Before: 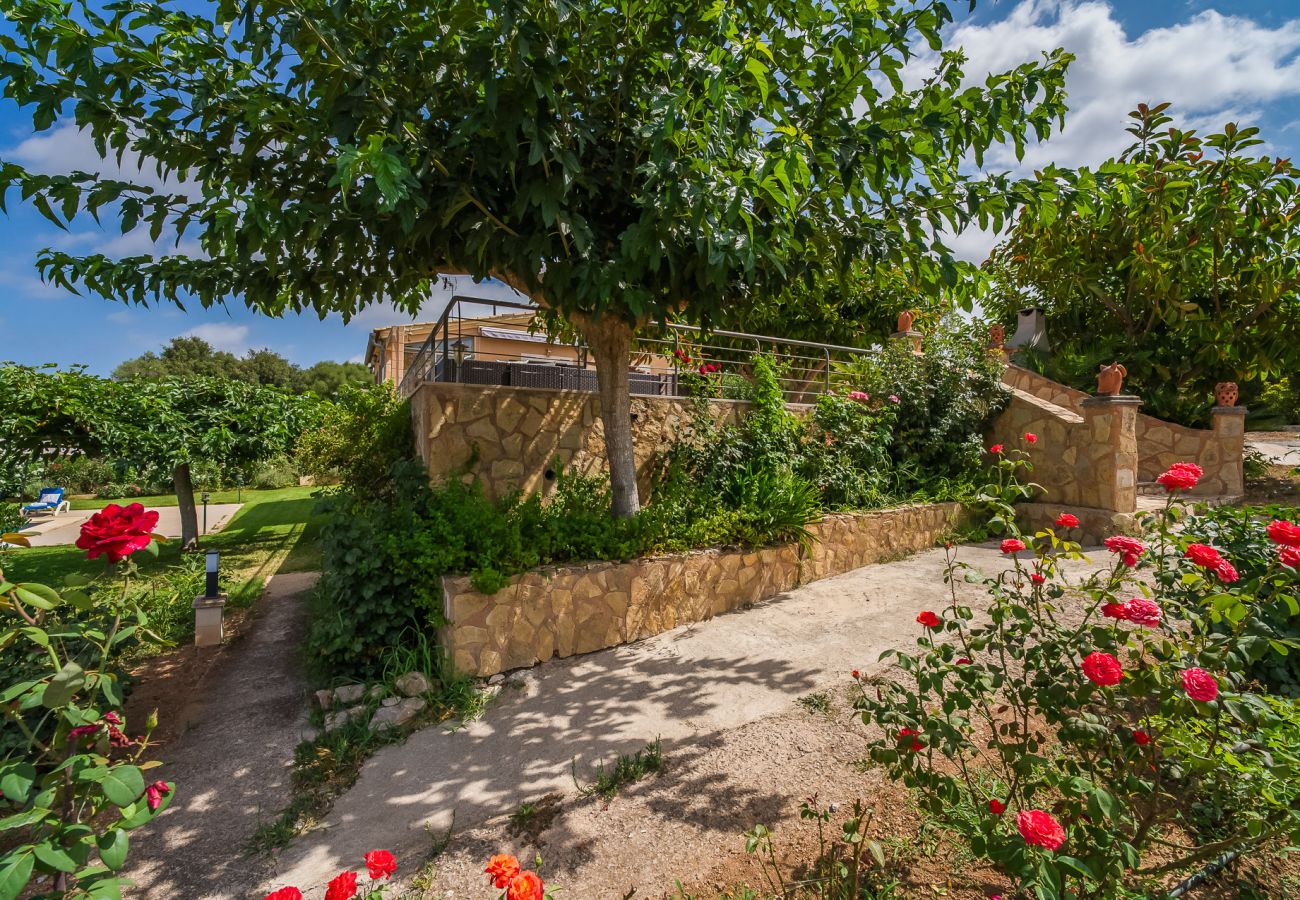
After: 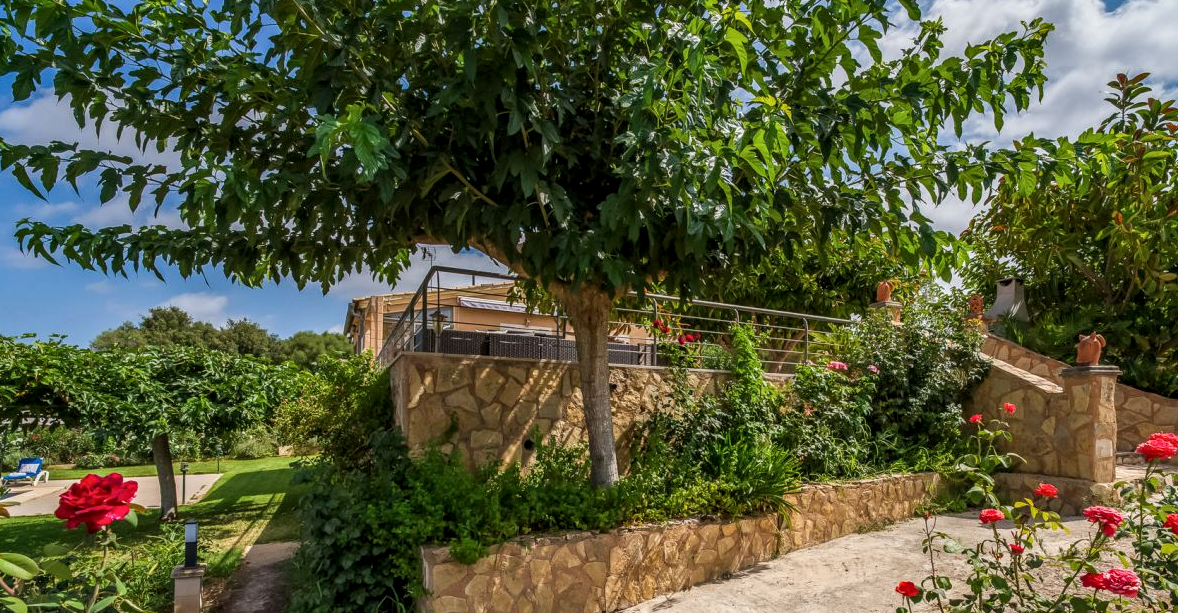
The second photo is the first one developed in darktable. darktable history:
local contrast: on, module defaults
crop: left 1.625%, top 3.362%, right 7.711%, bottom 28.485%
